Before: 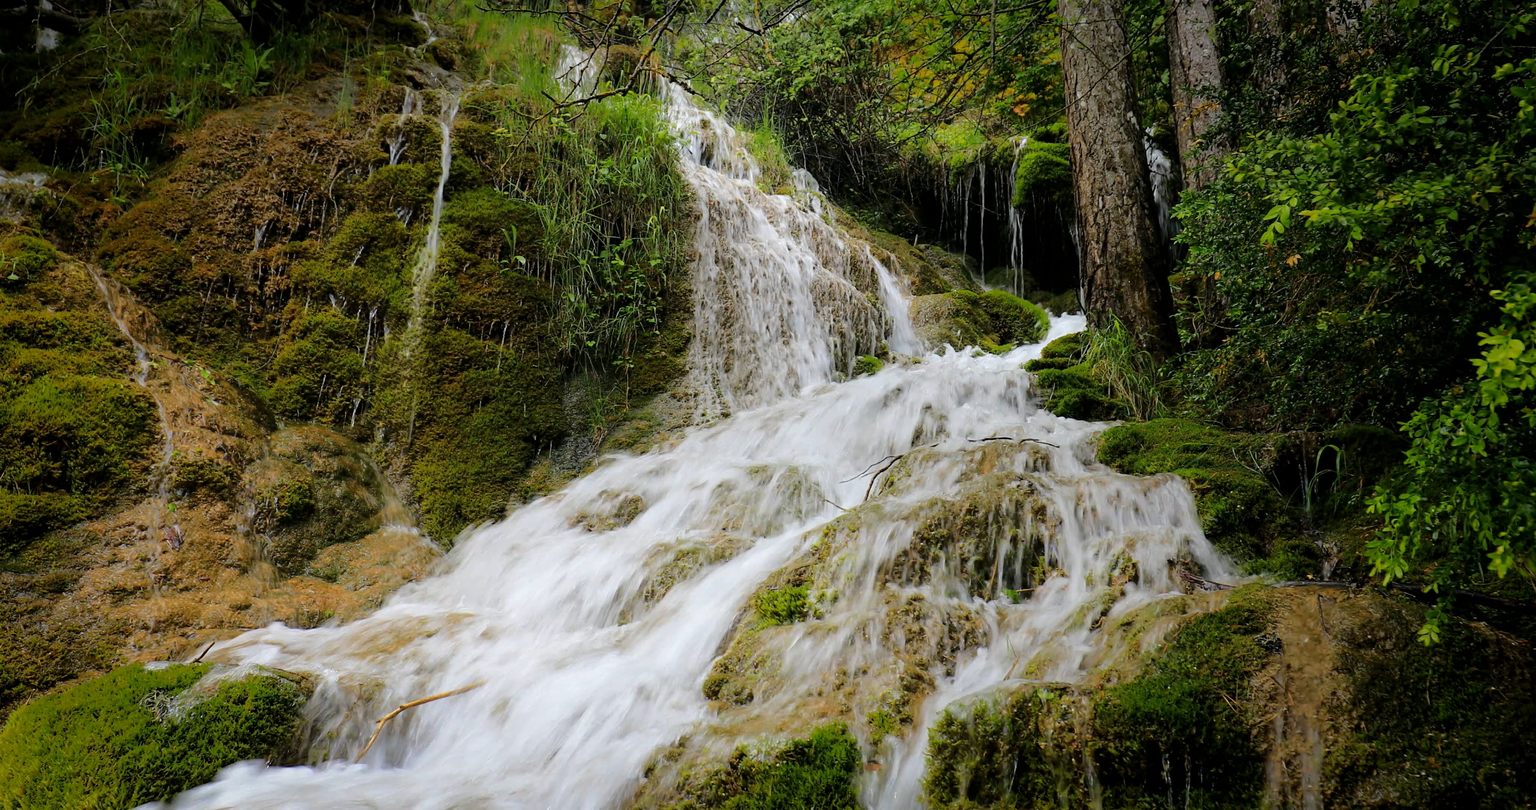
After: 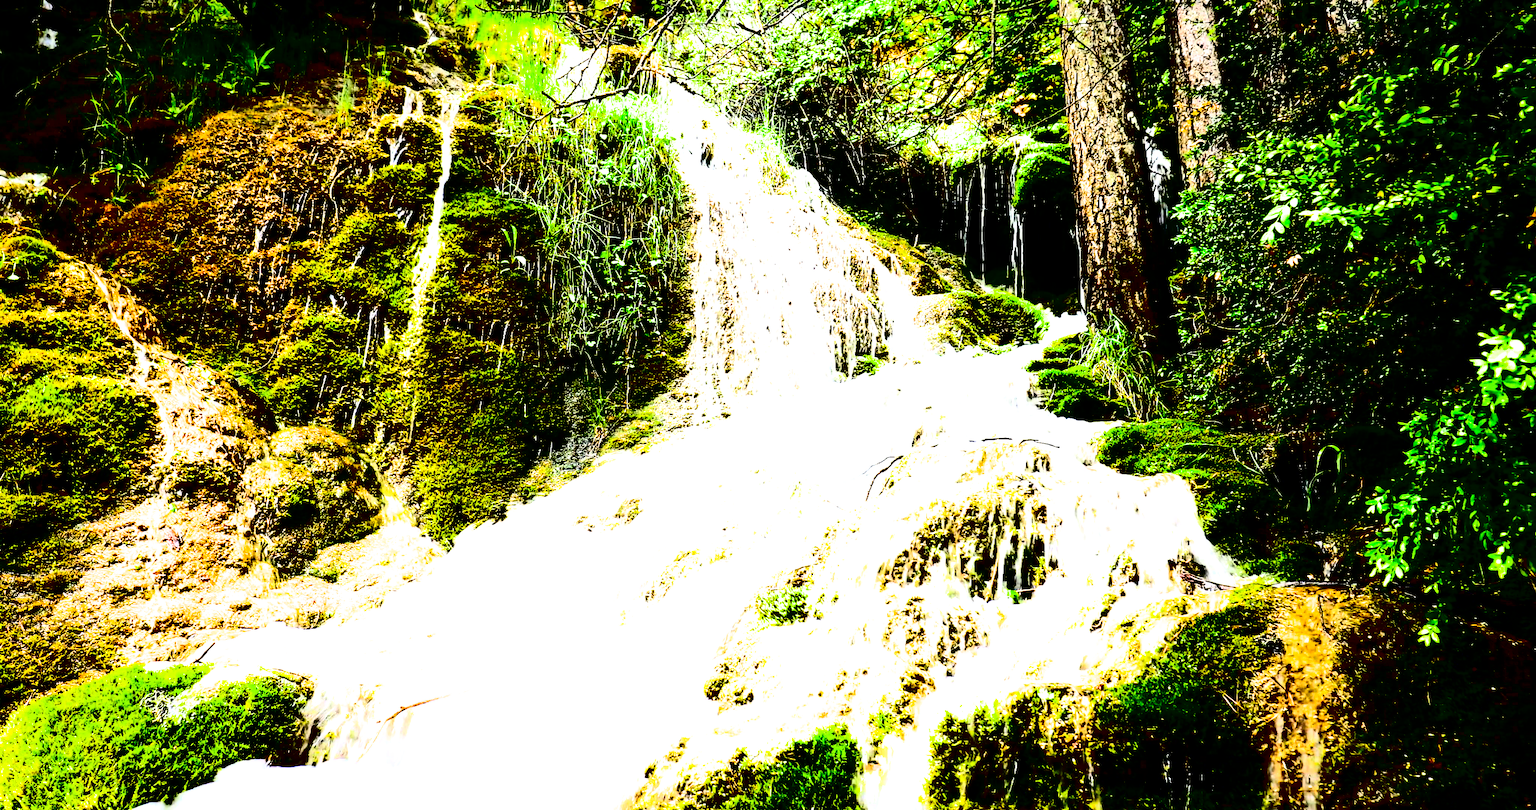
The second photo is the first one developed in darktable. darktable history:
exposure: black level correction 0, exposure 2 EV, compensate highlight preservation false
filmic rgb: black relative exposure -9.06 EV, white relative exposure 2.31 EV, hardness 7.45, color science v6 (2022)
contrast brightness saturation: contrast 0.77, brightness -0.987, saturation 0.989
